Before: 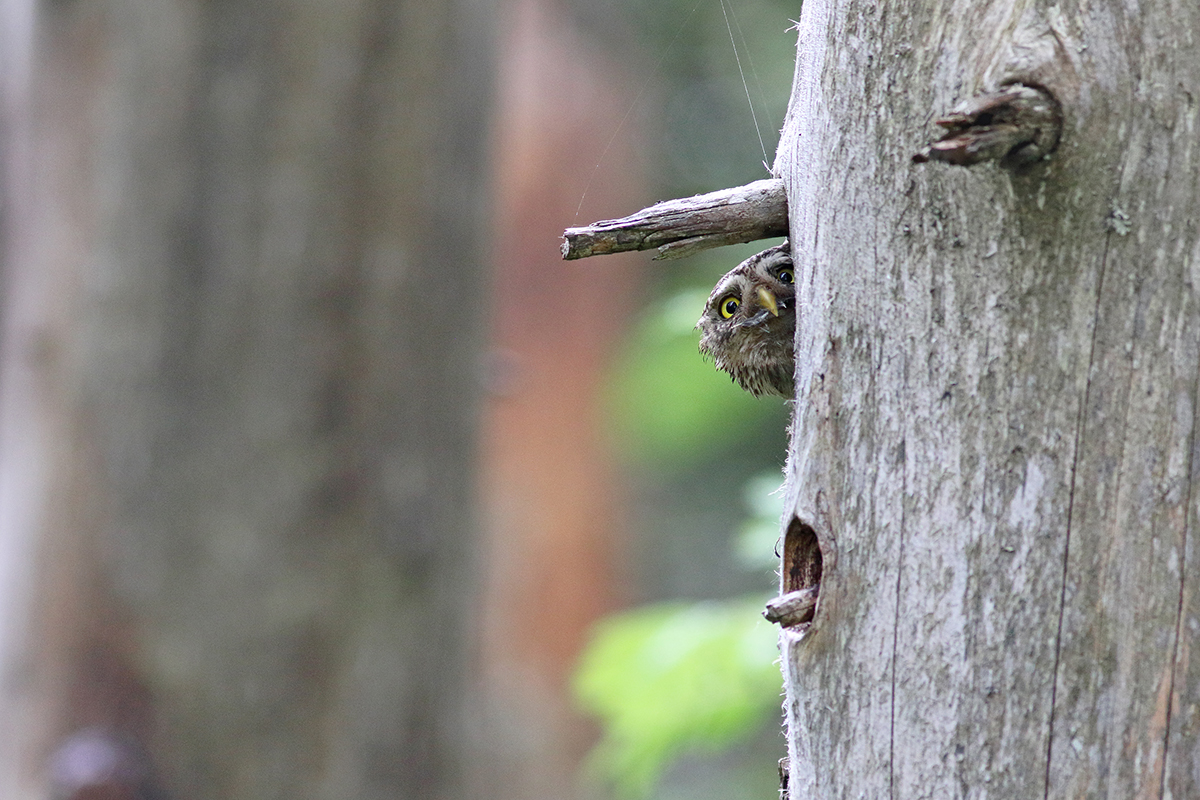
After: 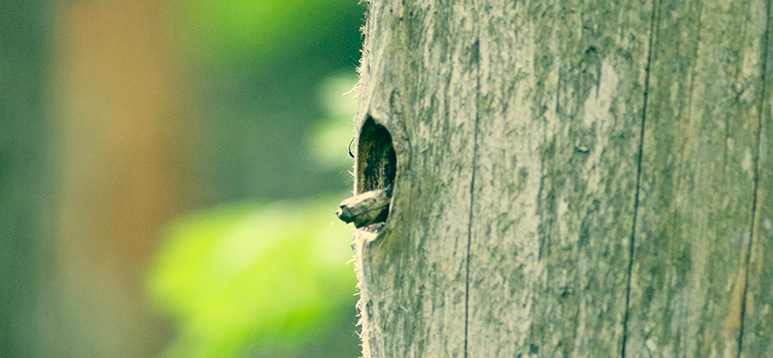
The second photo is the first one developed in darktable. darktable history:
crop and rotate: left 35.509%, top 50.238%, bottom 4.934%
color correction: highlights a* 1.83, highlights b* 34.02, shadows a* -36.68, shadows b* -5.48
